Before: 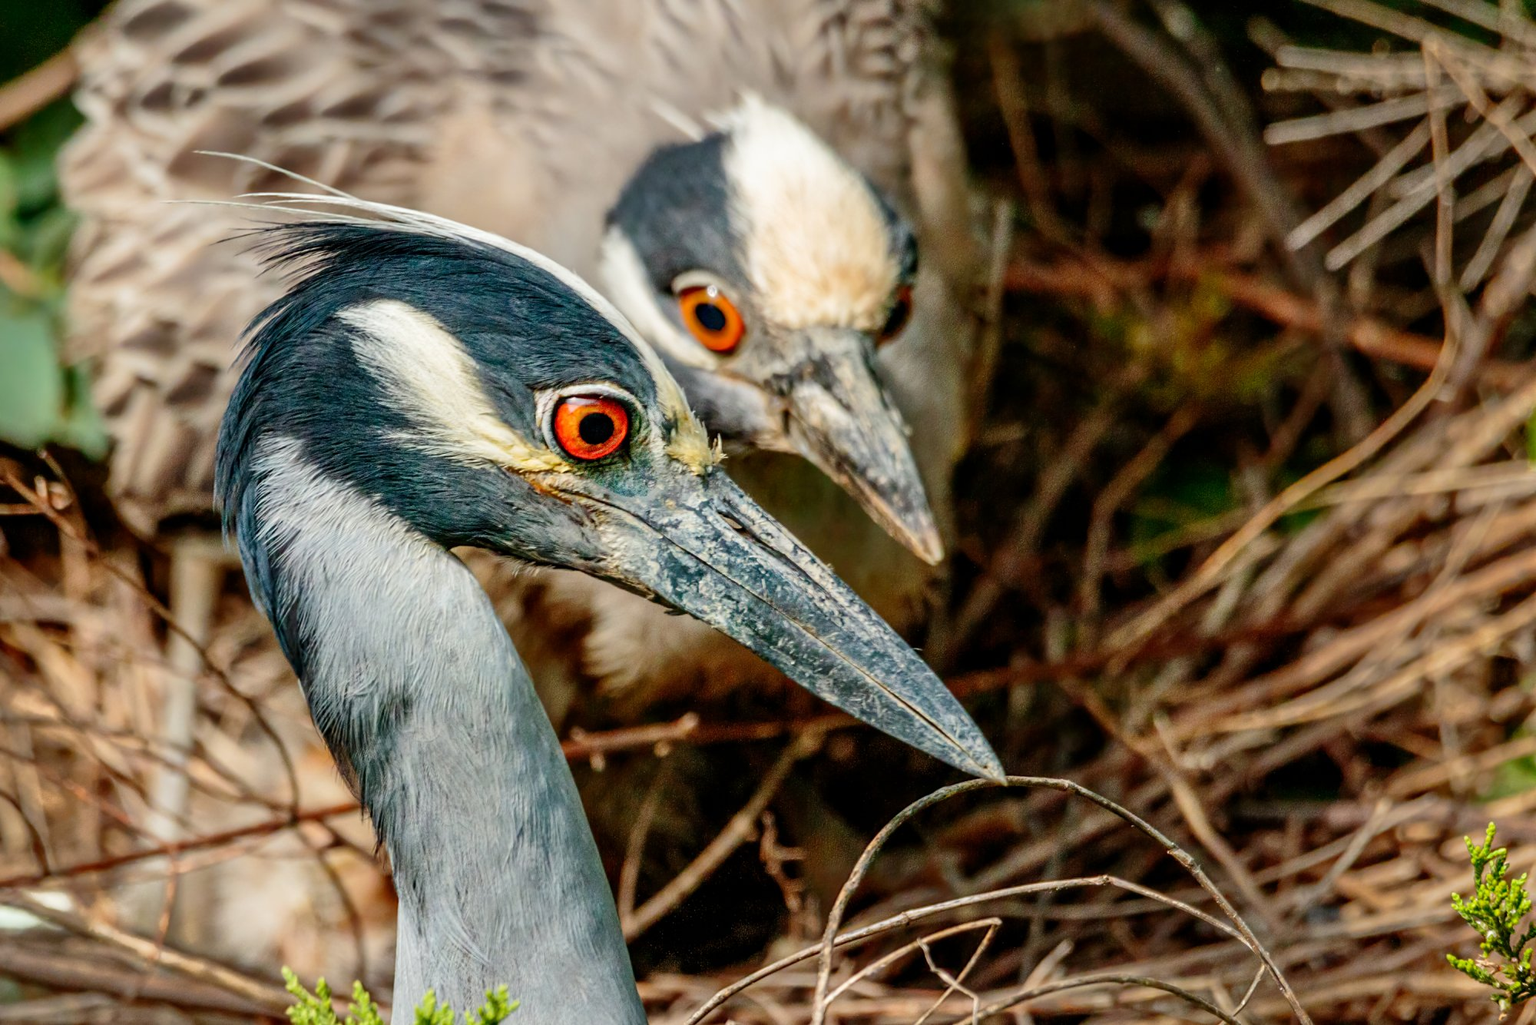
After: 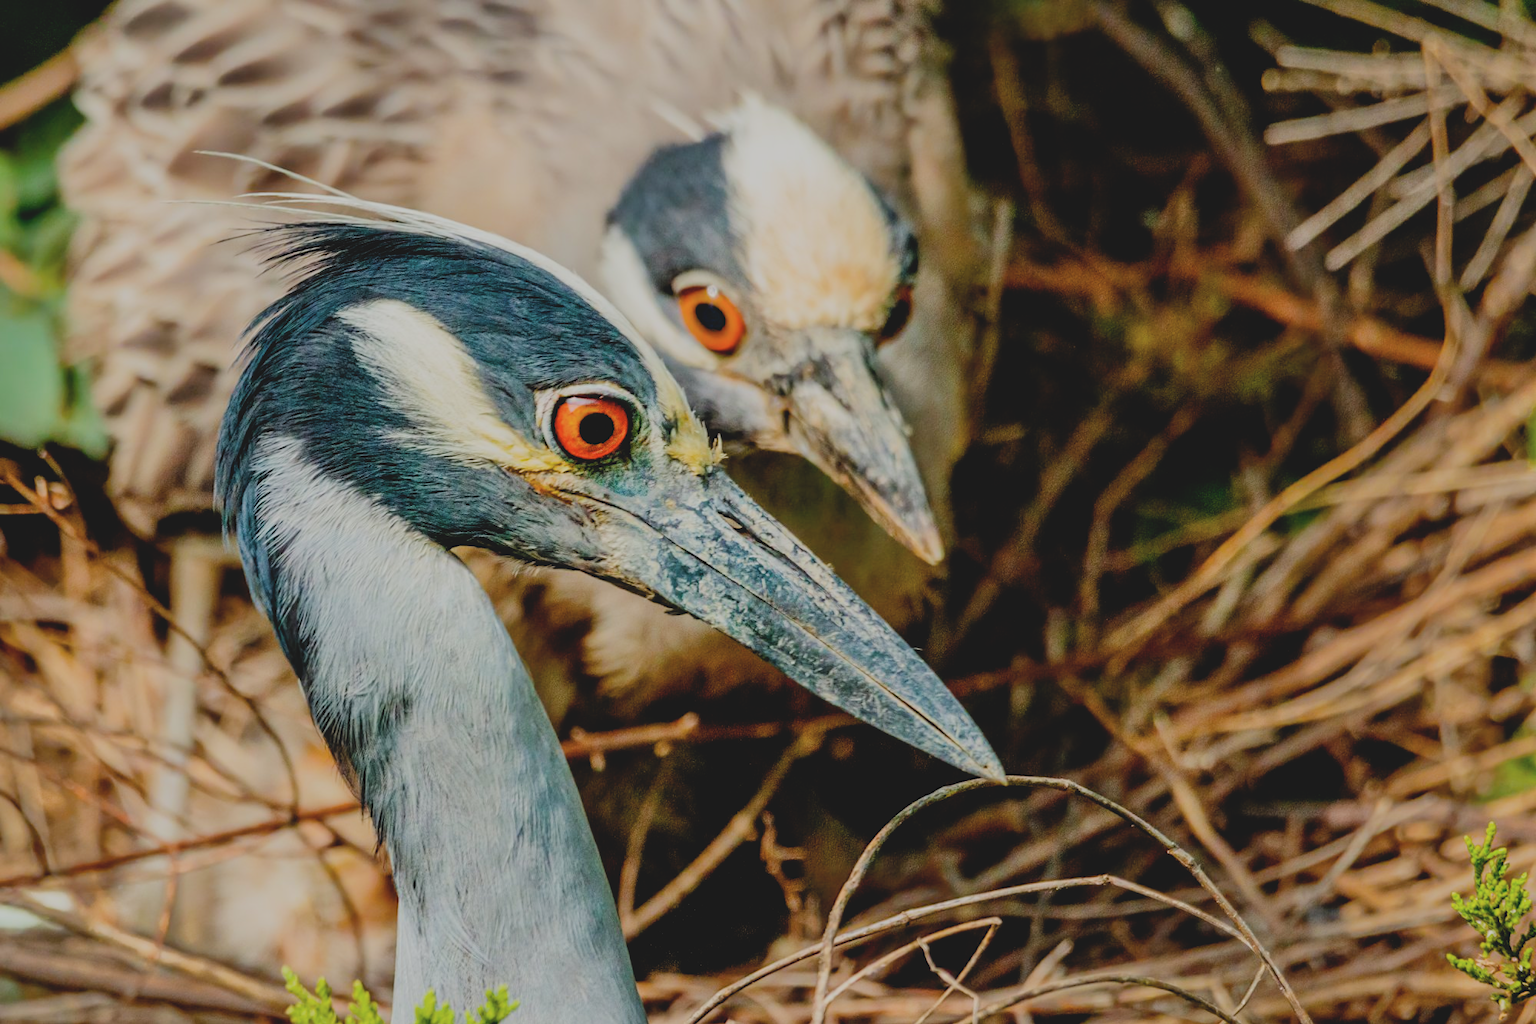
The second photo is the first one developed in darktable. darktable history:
filmic rgb: black relative exposure -8.54 EV, white relative exposure 5.52 EV, hardness 3.39, contrast 1.016
contrast brightness saturation: contrast -0.15, brightness 0.05, saturation -0.12
color balance rgb: linear chroma grading › global chroma 8.33%, perceptual saturation grading › global saturation 18.52%, global vibrance 7.87%
